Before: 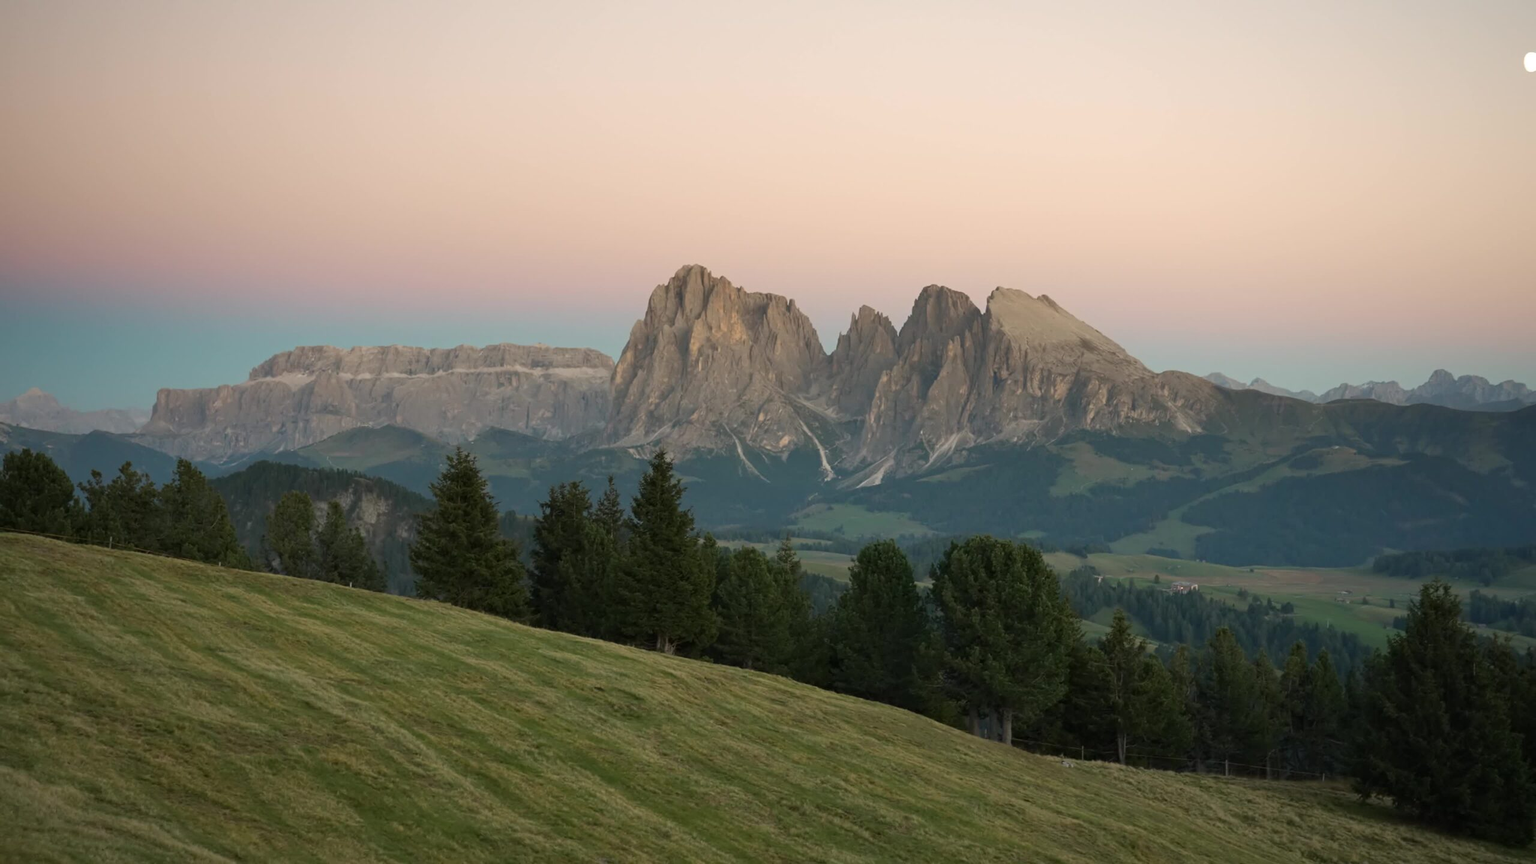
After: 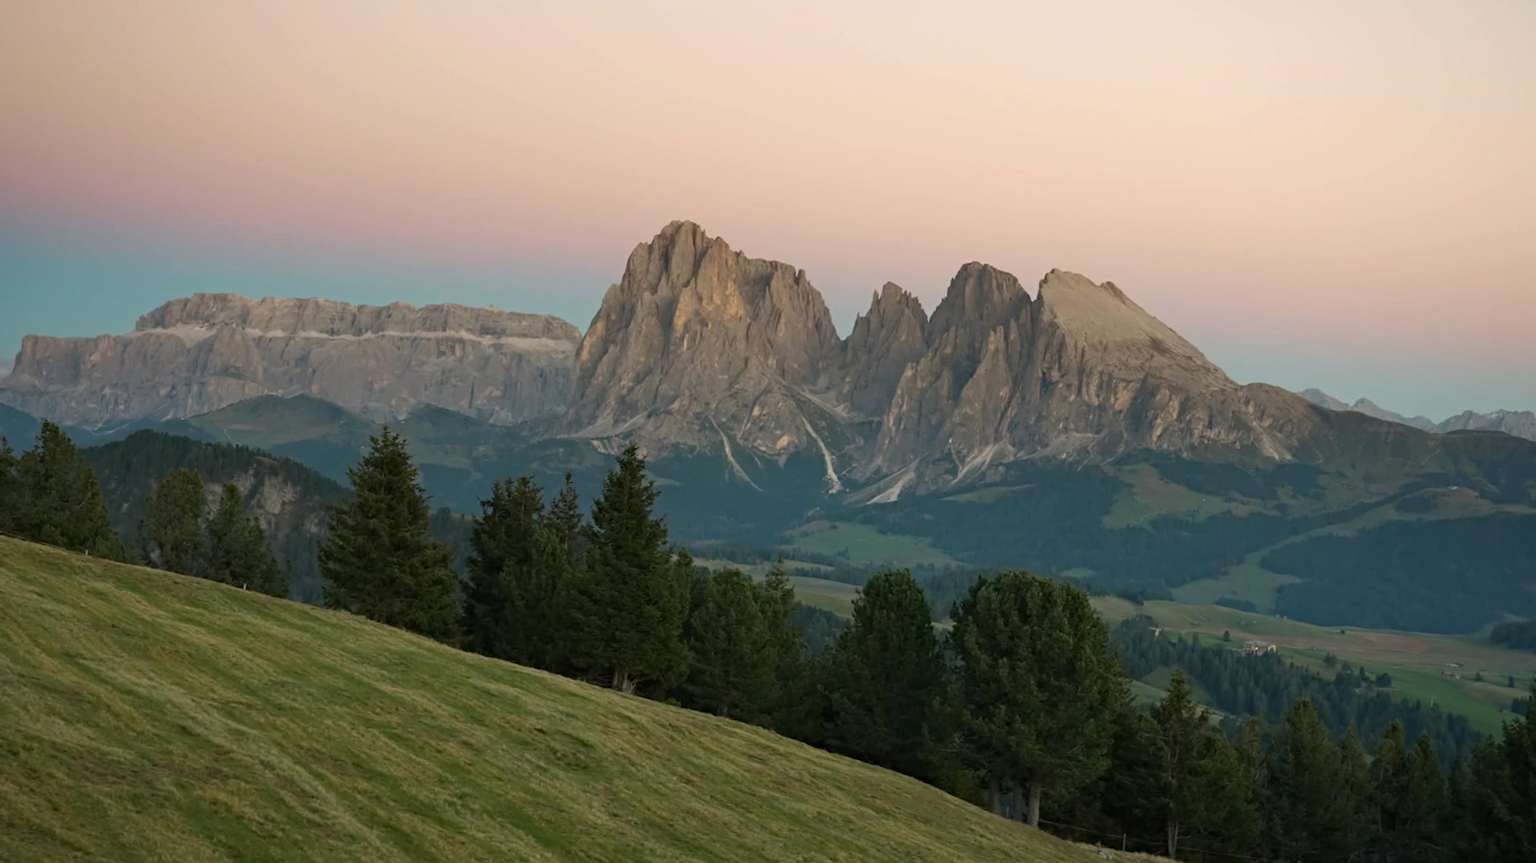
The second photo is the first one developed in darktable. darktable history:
haze removal: adaptive false
crop and rotate: angle -3.27°, left 5.211%, top 5.211%, right 4.607%, bottom 4.607%
